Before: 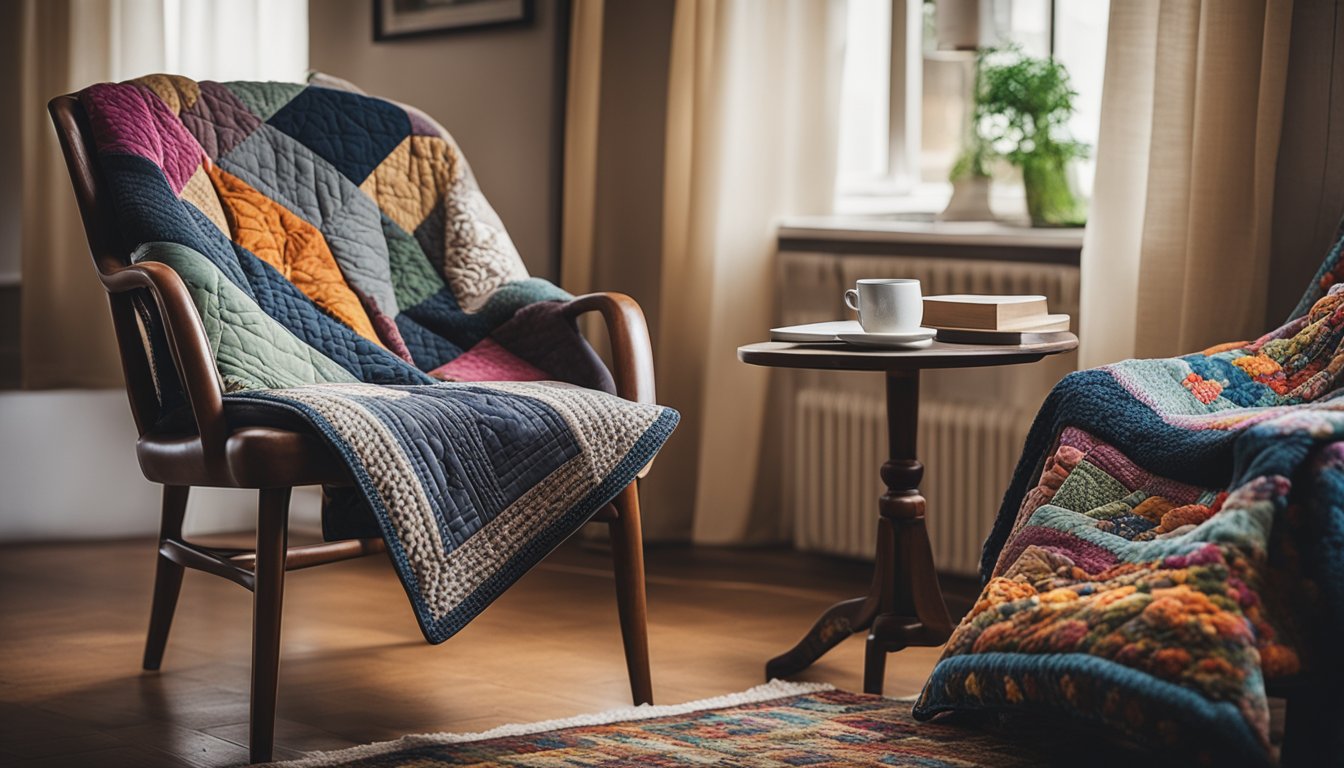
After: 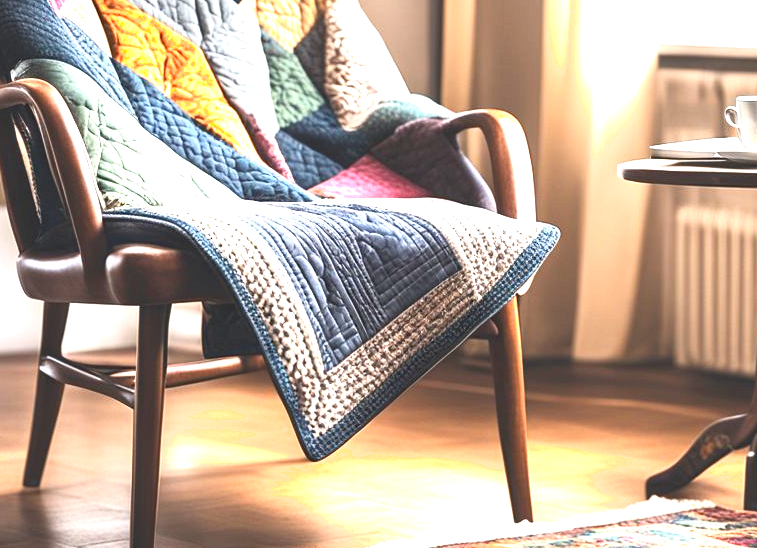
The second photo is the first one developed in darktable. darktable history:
shadows and highlights: shadows 0, highlights 40
crop: left 8.966%, top 23.852%, right 34.699%, bottom 4.703%
exposure: exposure 2.04 EV, compensate highlight preservation false
